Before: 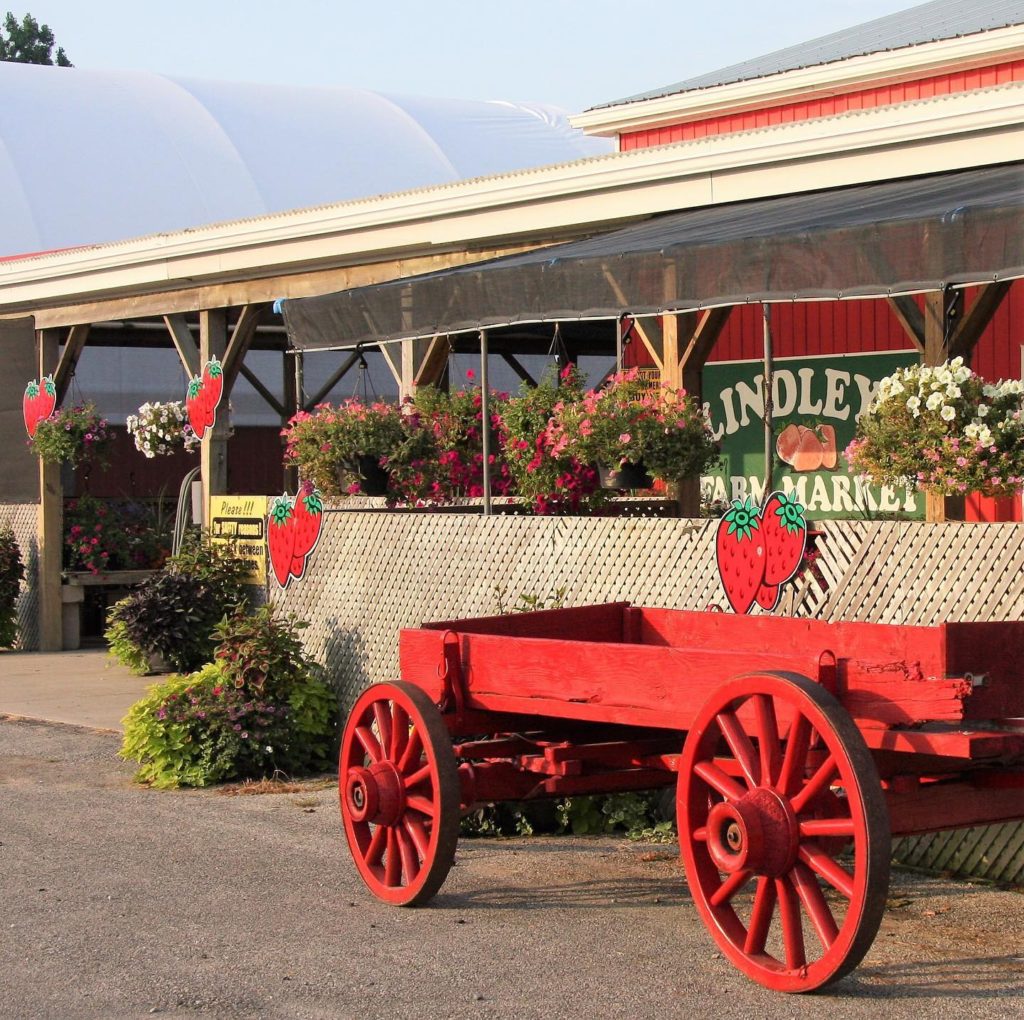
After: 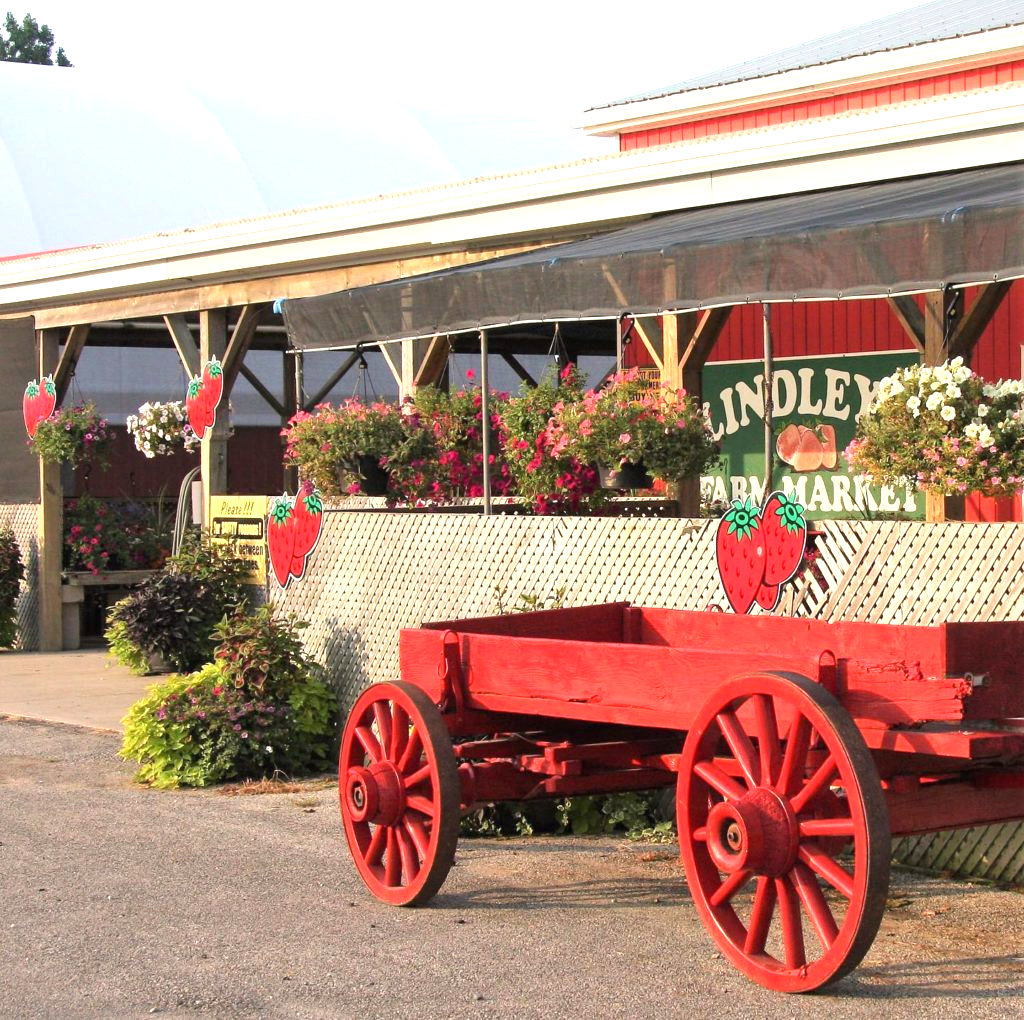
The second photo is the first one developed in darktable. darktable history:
exposure: black level correction 0, exposure 0.7 EV, compensate exposure bias true, compensate highlight preservation false
shadows and highlights: shadows 25, highlights -25
